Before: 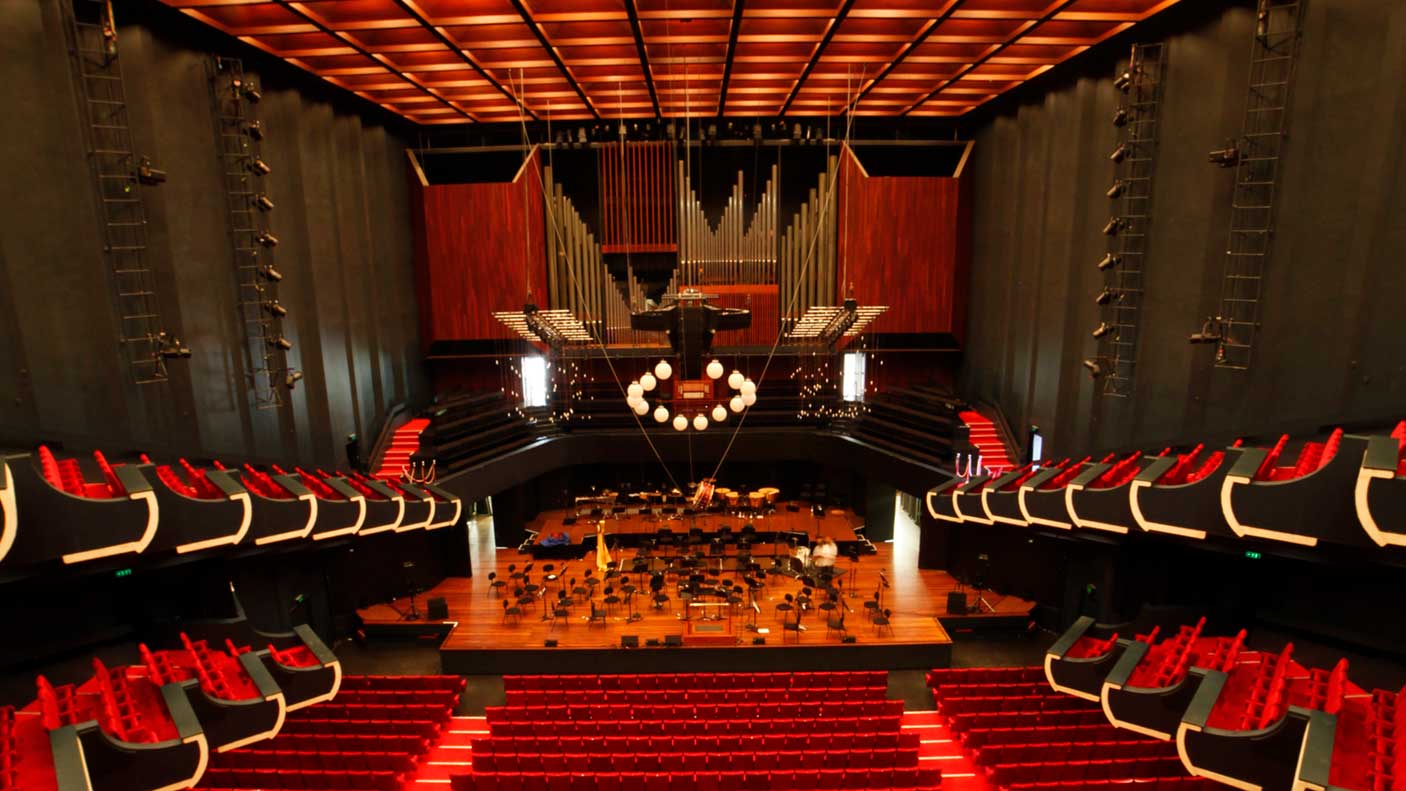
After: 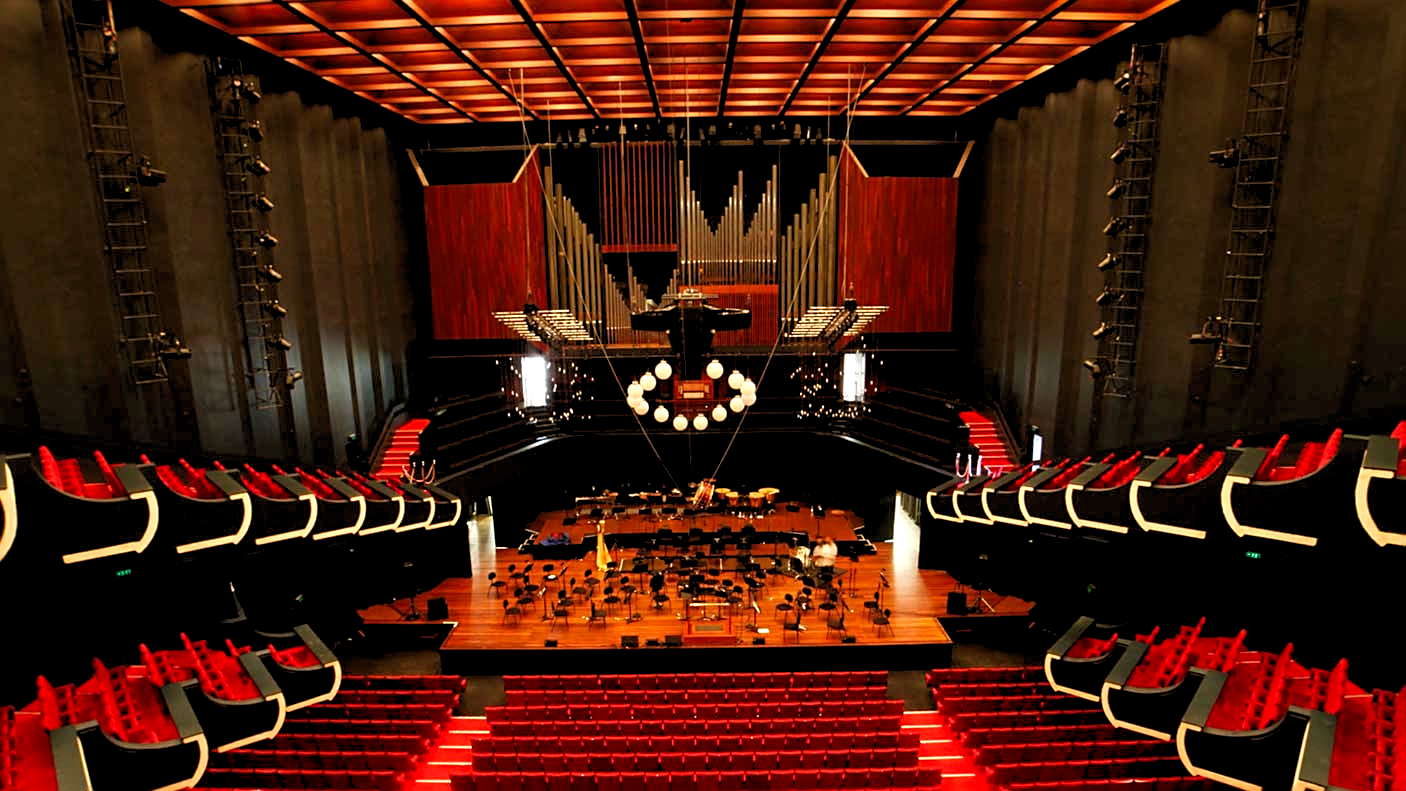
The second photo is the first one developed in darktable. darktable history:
sharpen: on, module defaults
shadows and highlights: shadows -24.28, highlights 49.77, soften with gaussian
rgb levels: levels [[0.01, 0.419, 0.839], [0, 0.5, 1], [0, 0.5, 1]]
